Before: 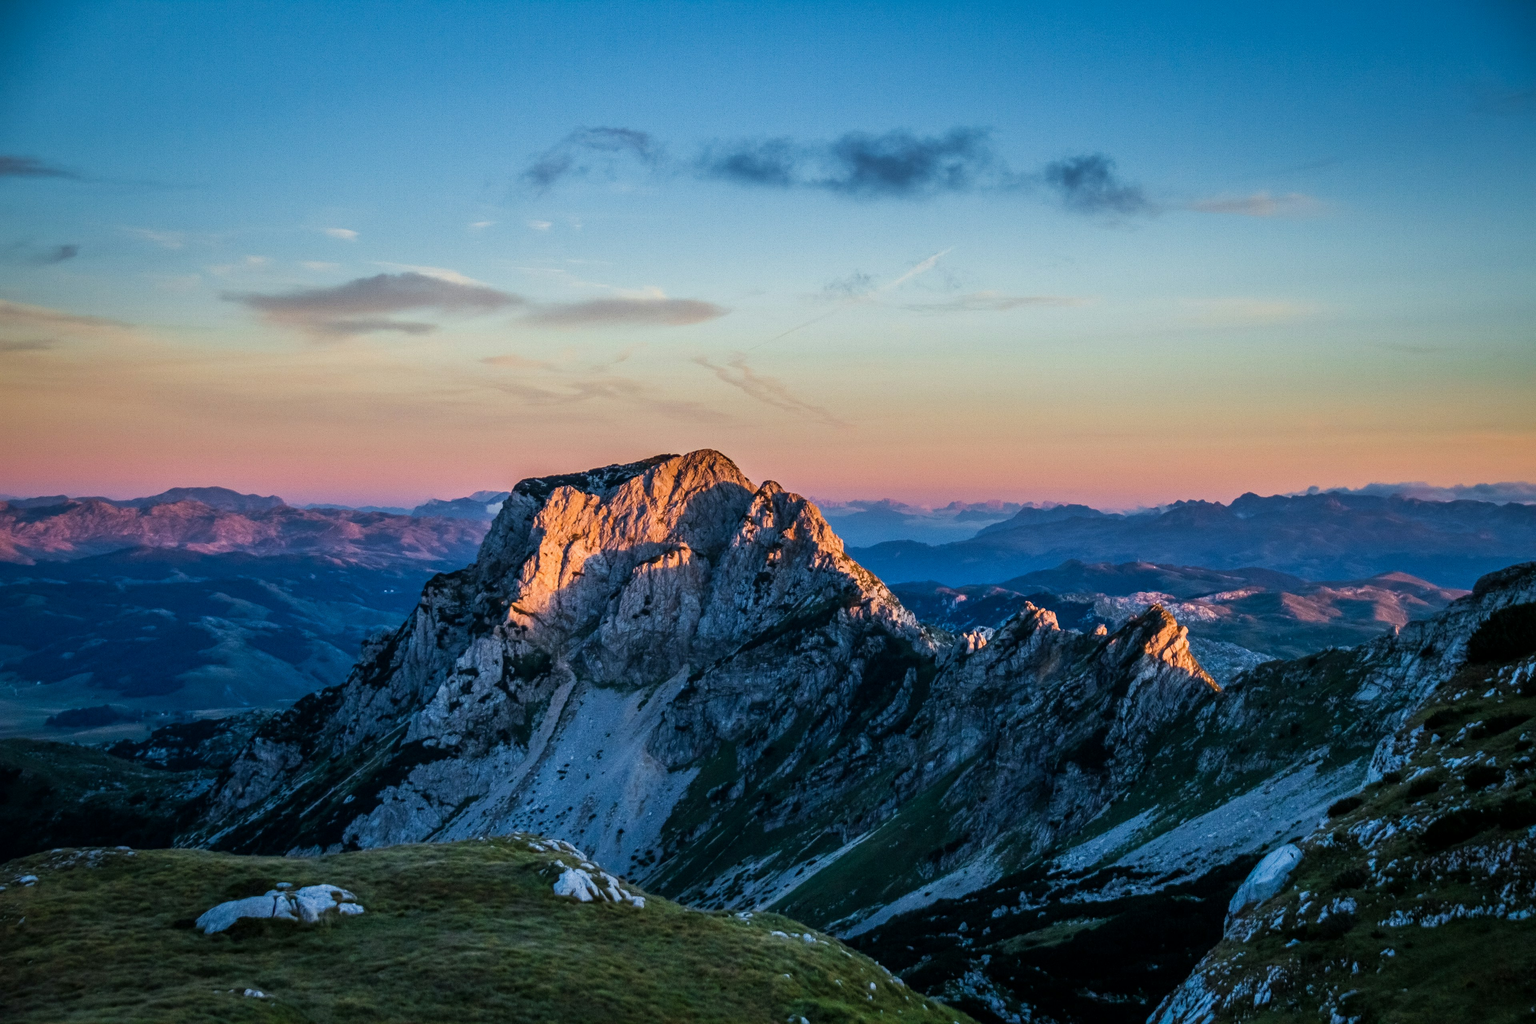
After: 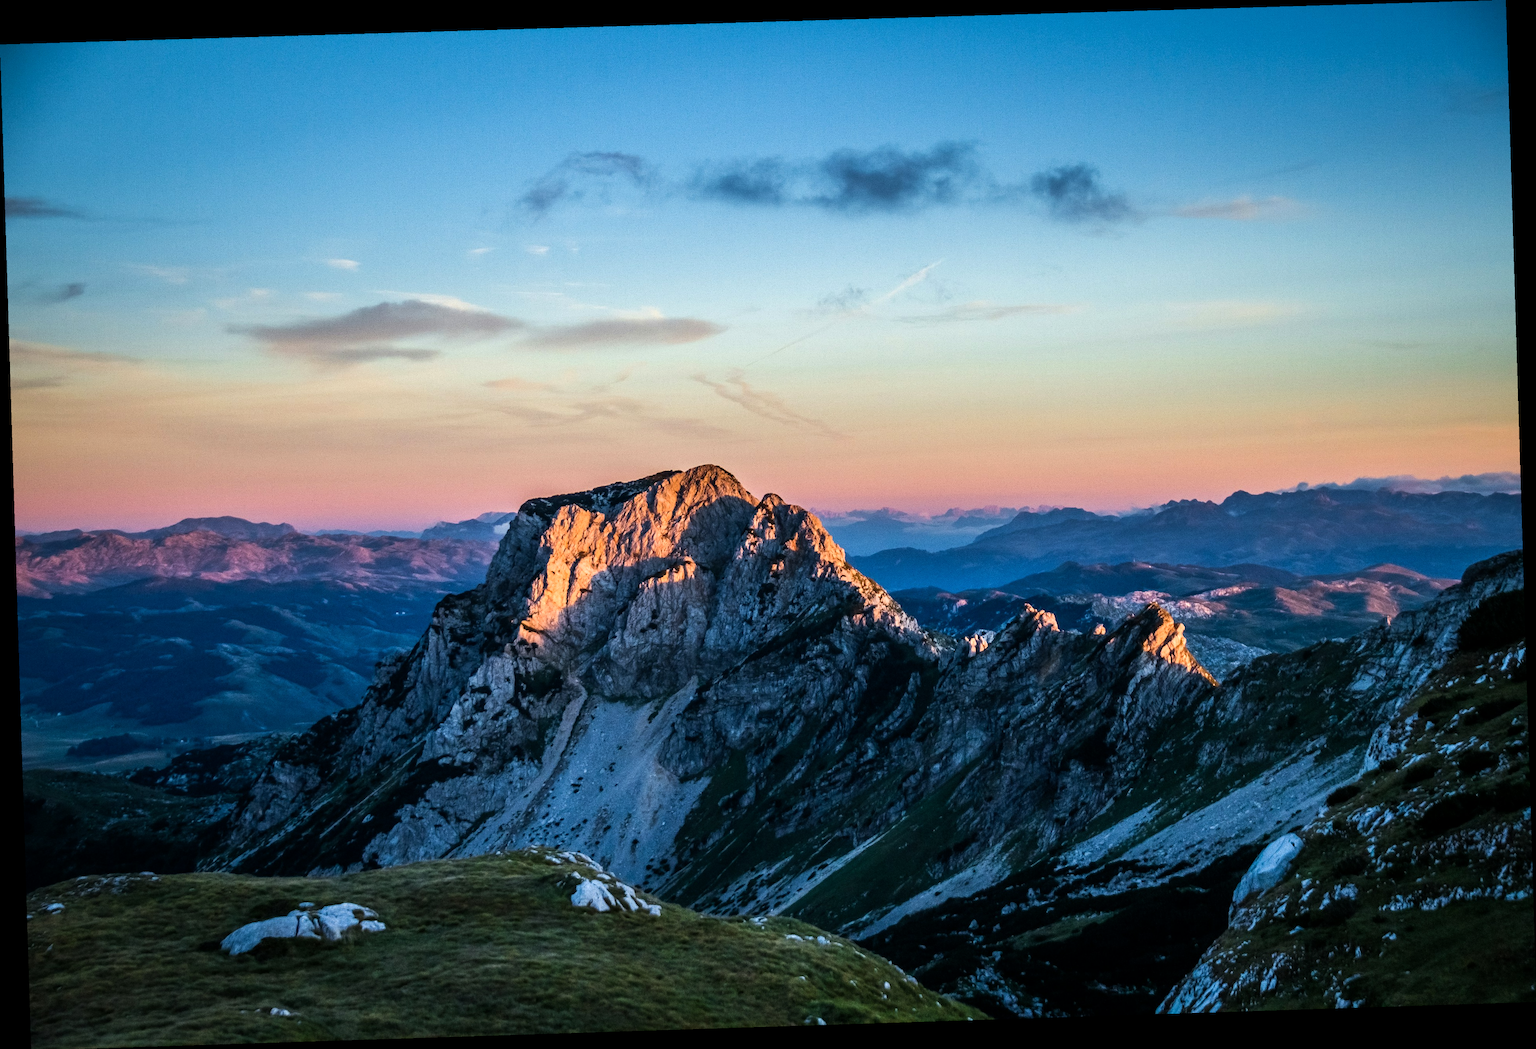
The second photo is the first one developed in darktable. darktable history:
tone equalizer: -8 EV -0.417 EV, -7 EV -0.389 EV, -6 EV -0.333 EV, -5 EV -0.222 EV, -3 EV 0.222 EV, -2 EV 0.333 EV, -1 EV 0.389 EV, +0 EV 0.417 EV, edges refinement/feathering 500, mask exposure compensation -1.57 EV, preserve details no
rotate and perspective: rotation -1.77°, lens shift (horizontal) 0.004, automatic cropping off
